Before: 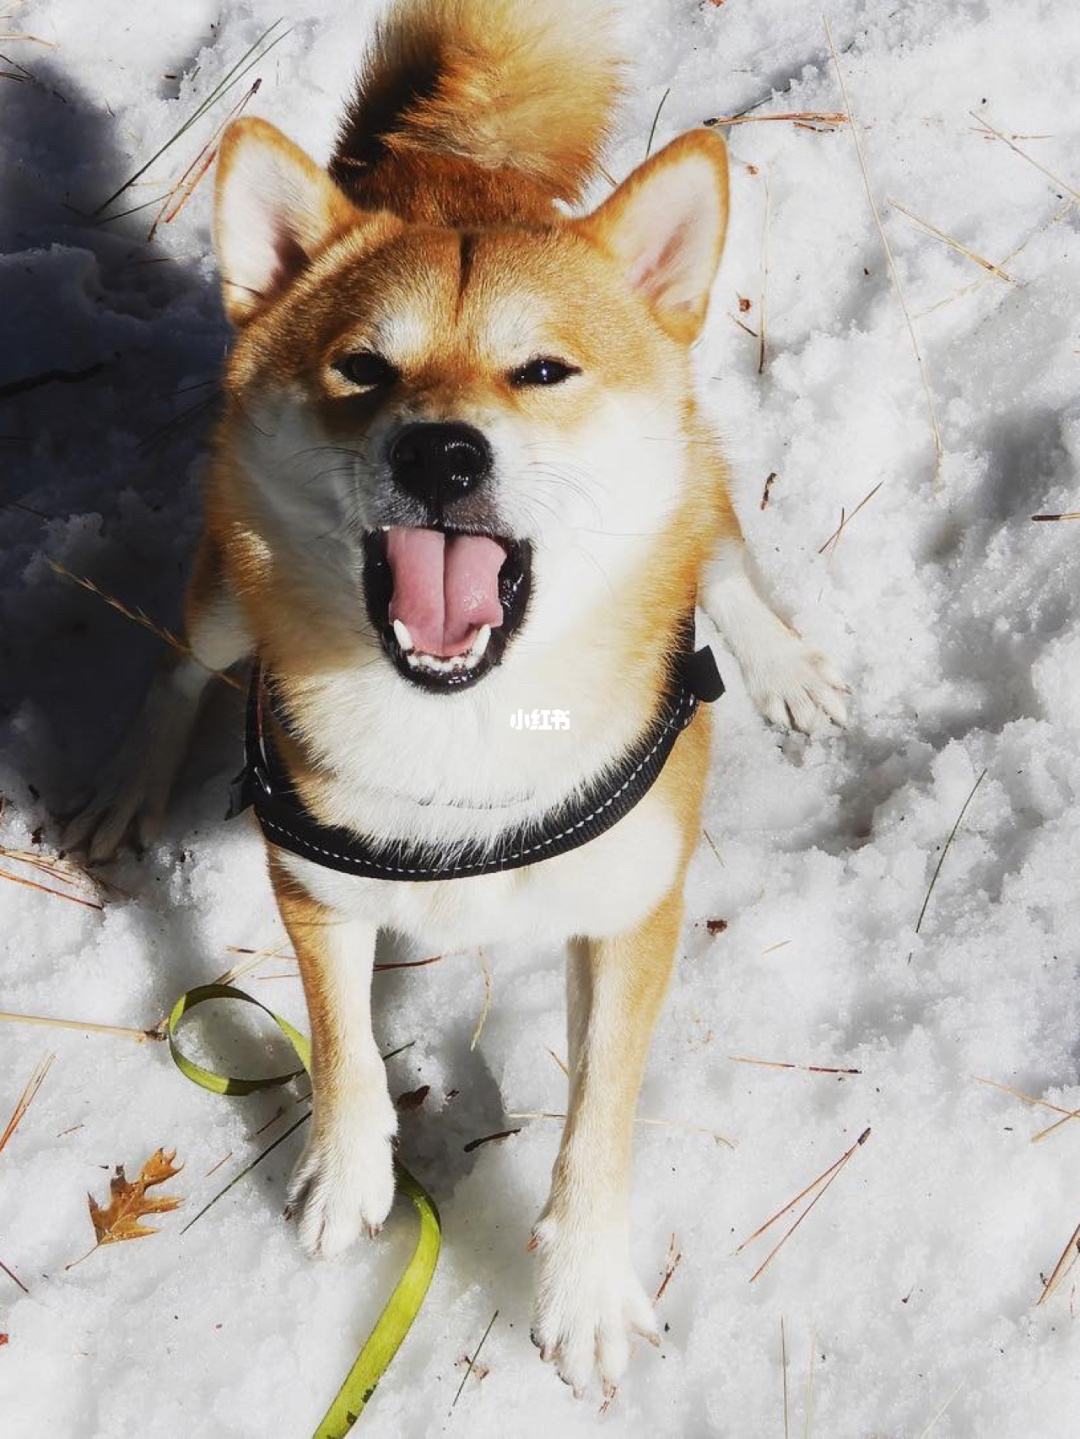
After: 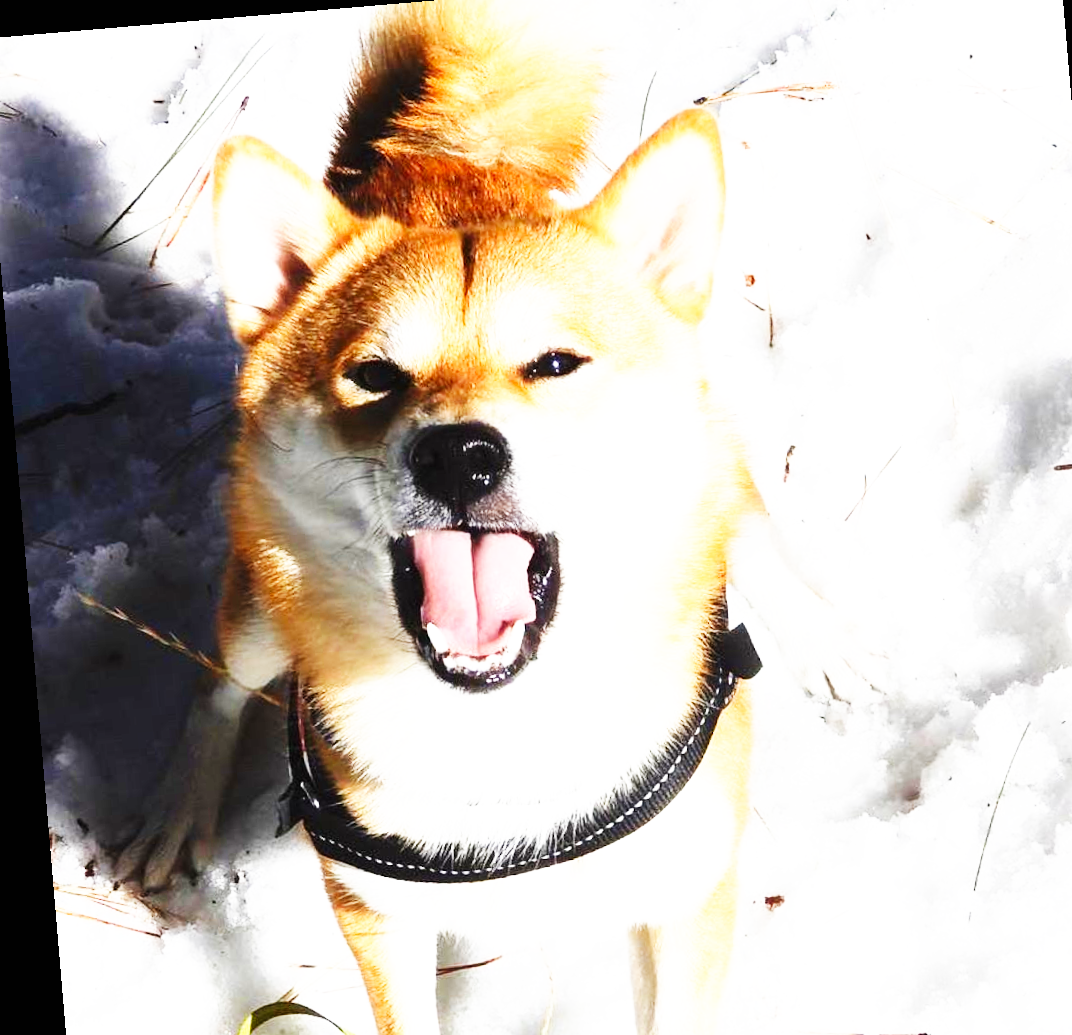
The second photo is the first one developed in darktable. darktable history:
crop: left 1.509%, top 3.452%, right 7.696%, bottom 28.452%
exposure: exposure 0.6 EV, compensate highlight preservation false
base curve: curves: ch0 [(0, 0) (0.007, 0.004) (0.027, 0.03) (0.046, 0.07) (0.207, 0.54) (0.442, 0.872) (0.673, 0.972) (1, 1)], preserve colors none
rotate and perspective: rotation -4.86°, automatic cropping off
